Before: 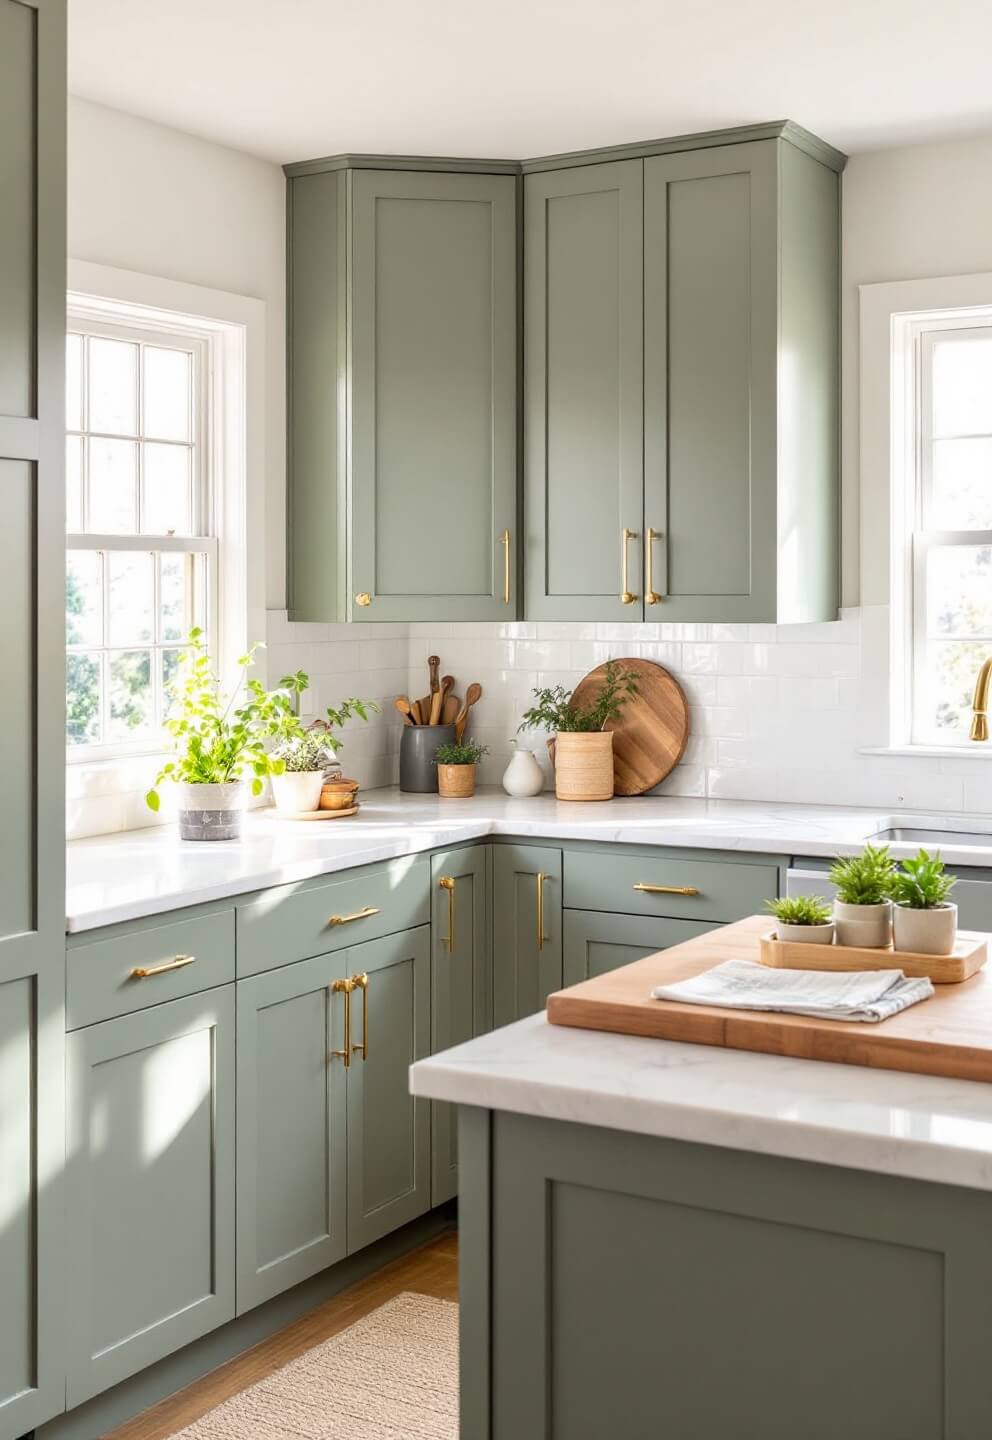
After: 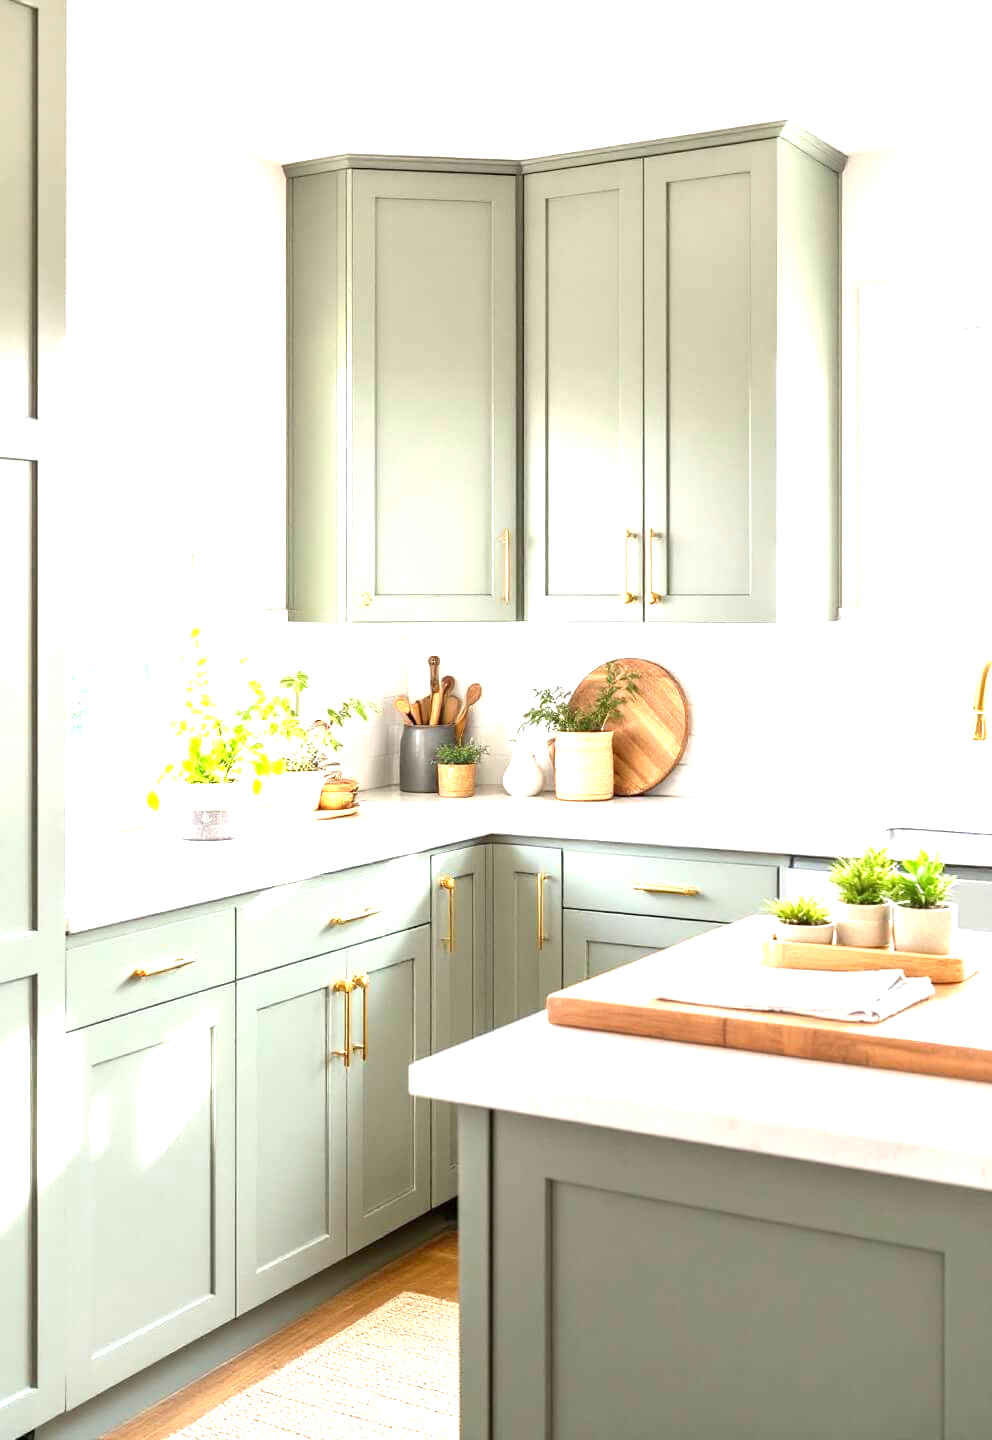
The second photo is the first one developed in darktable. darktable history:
exposure: exposure 1.486 EV, compensate exposure bias true, compensate highlight preservation false
